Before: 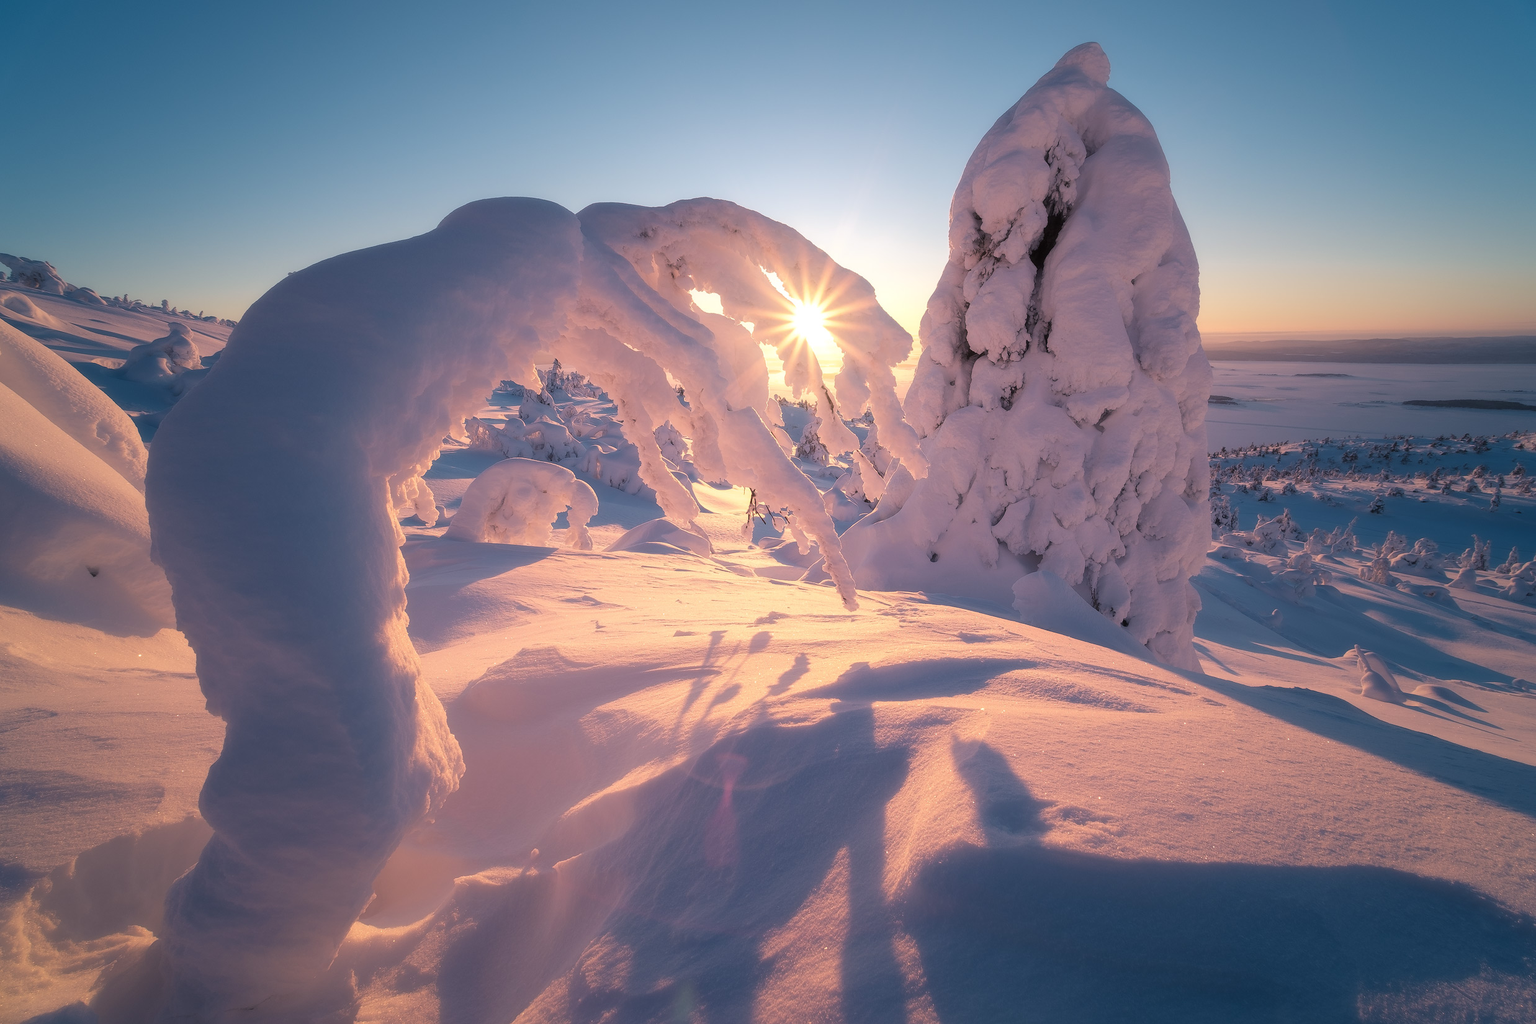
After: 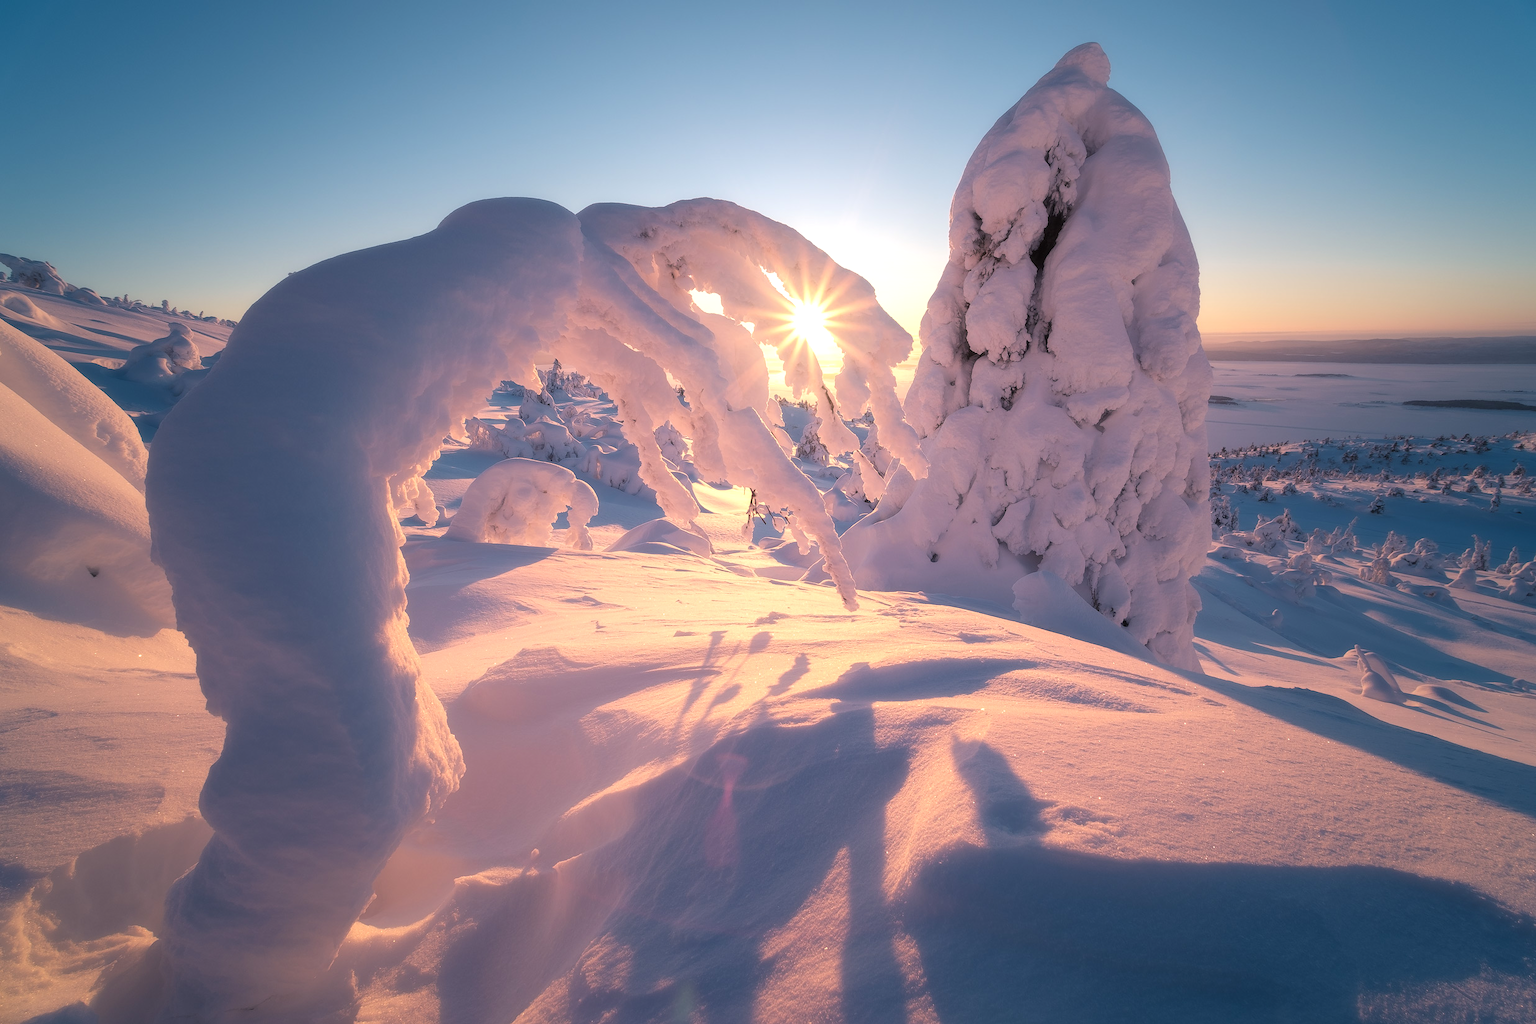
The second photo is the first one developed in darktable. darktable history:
tone equalizer: on, module defaults
exposure: exposure 0.2 EV, compensate highlight preservation false
